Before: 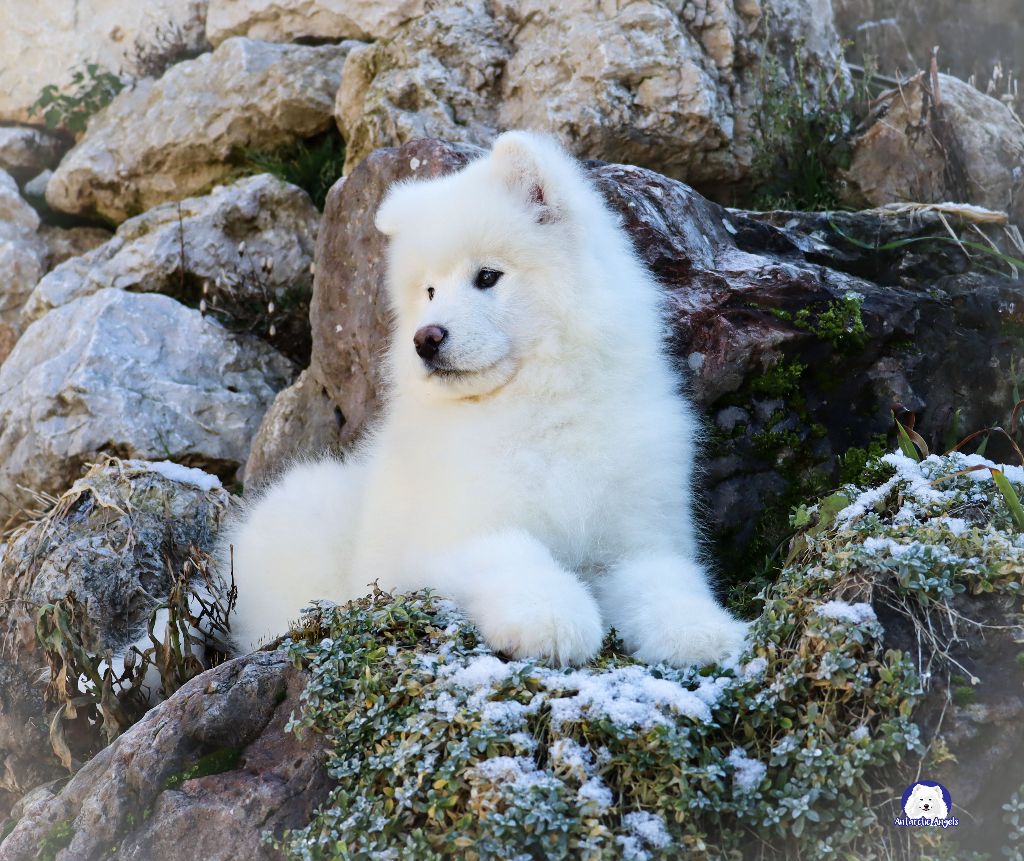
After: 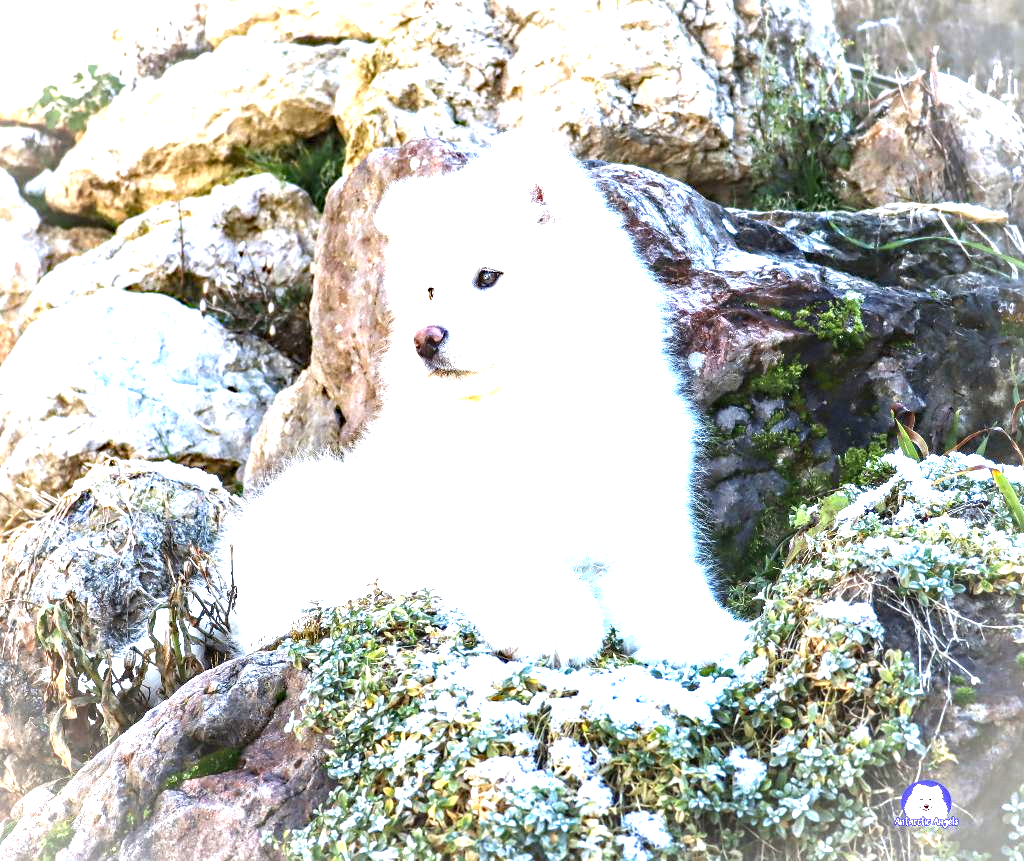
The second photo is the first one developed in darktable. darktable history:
exposure: exposure 2 EV, compensate highlight preservation false
local contrast: detail 130%
haze removal: adaptive false
